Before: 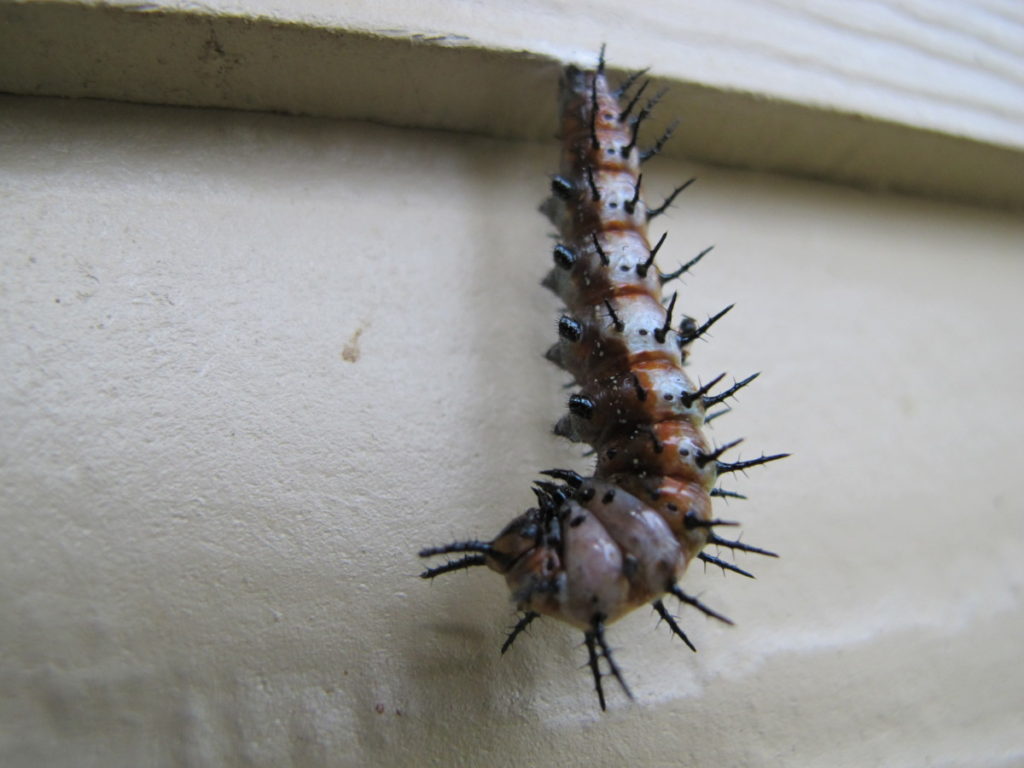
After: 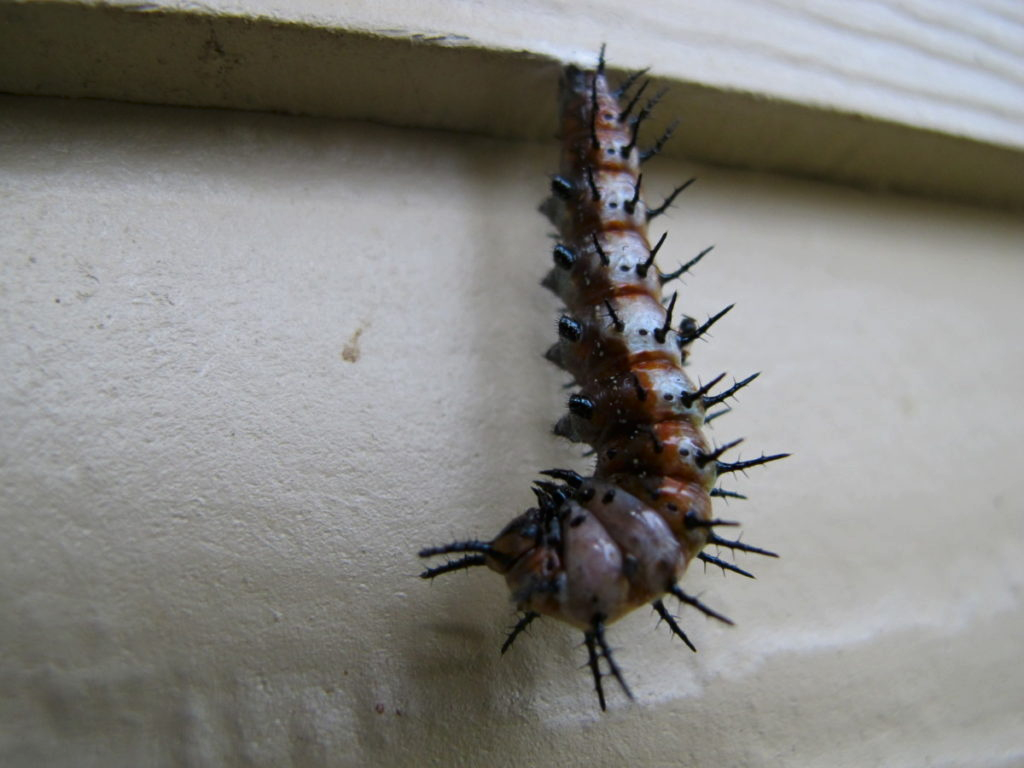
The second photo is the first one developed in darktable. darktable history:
contrast brightness saturation: contrast 0.065, brightness -0.129, saturation 0.054
